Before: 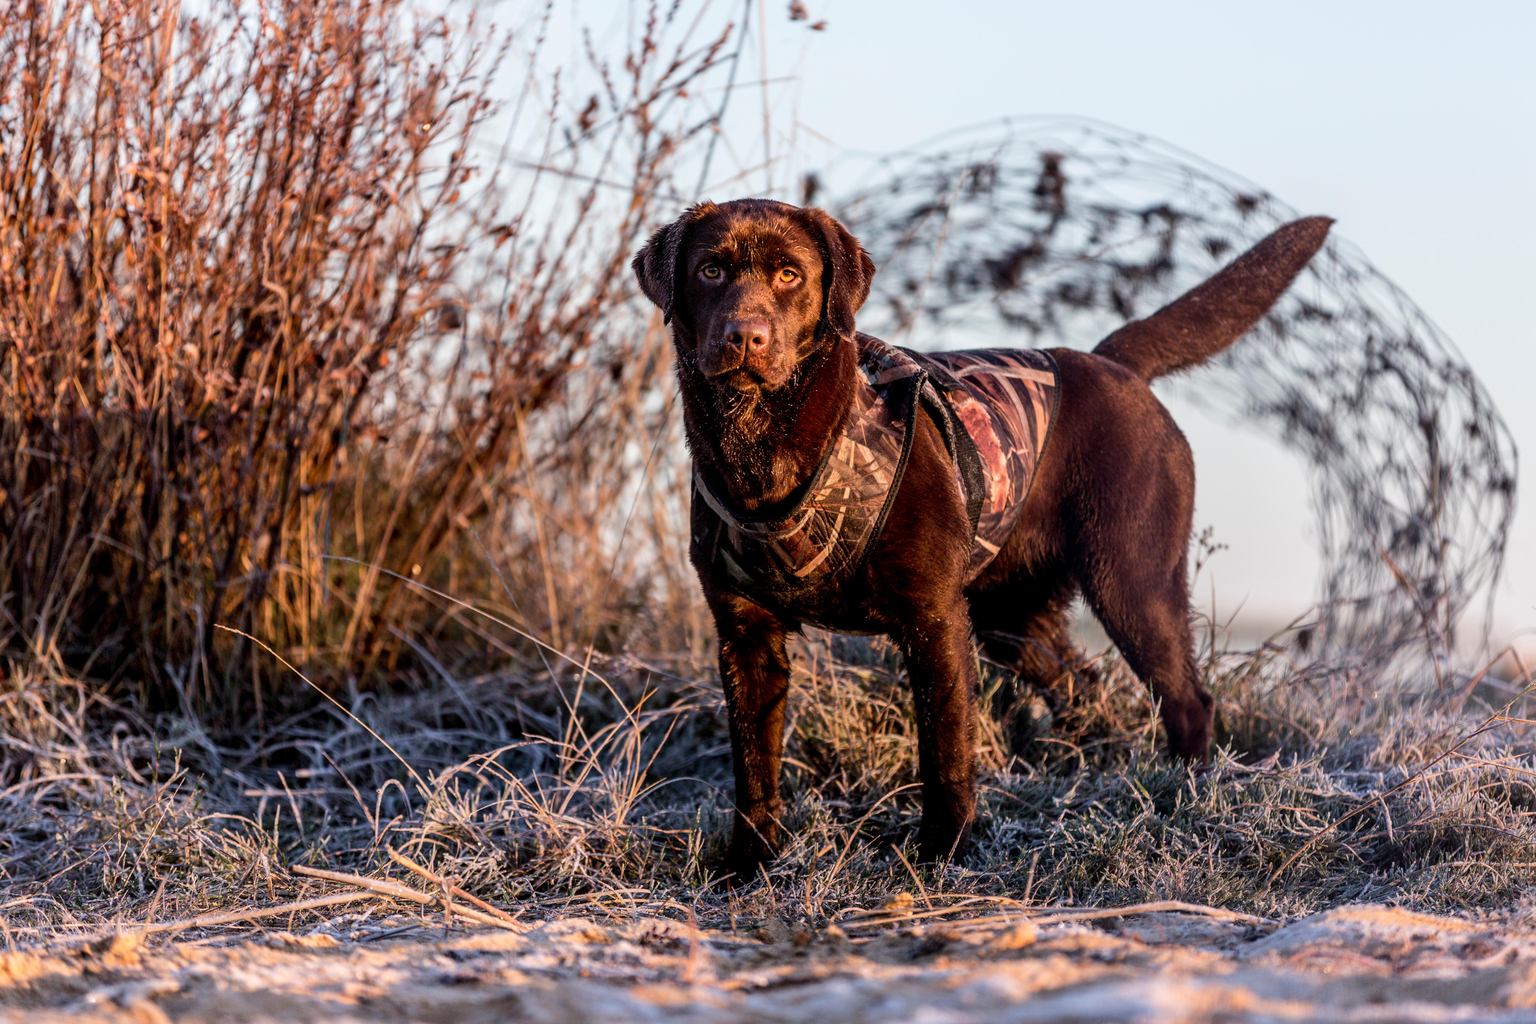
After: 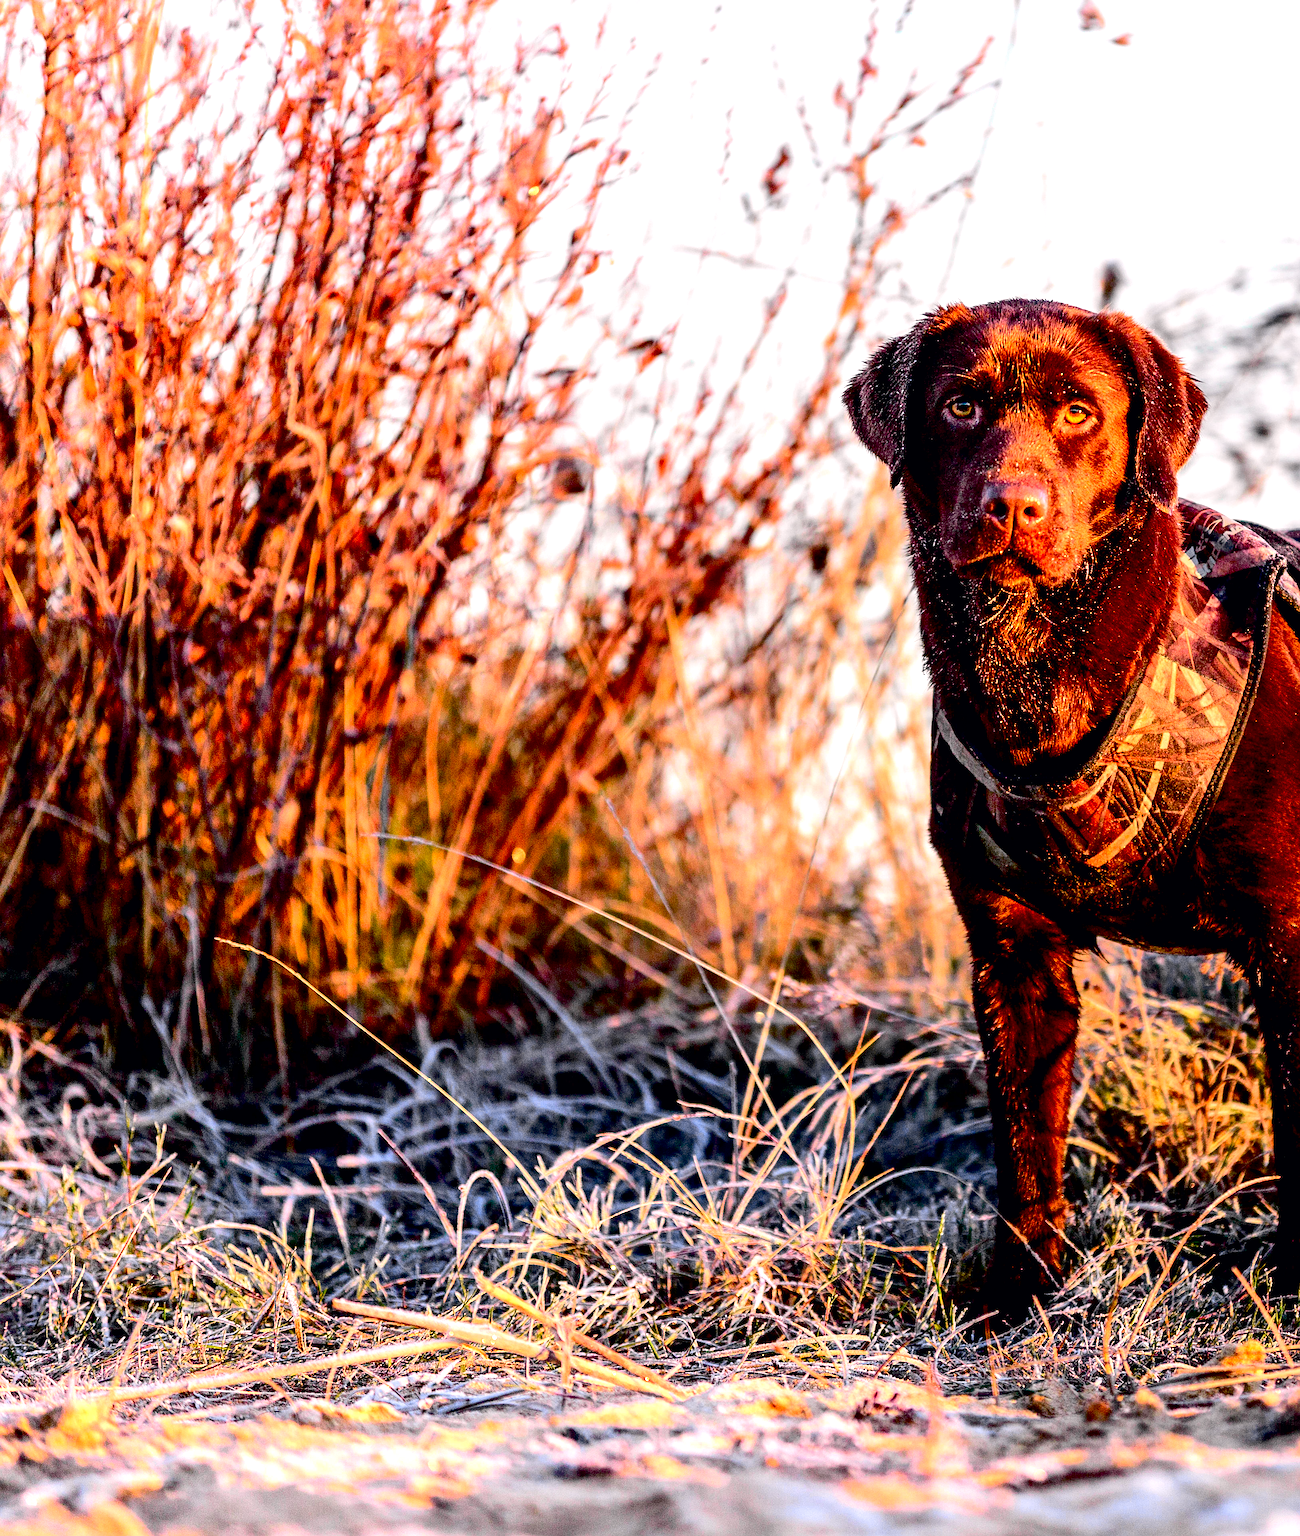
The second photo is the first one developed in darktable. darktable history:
exposure: black level correction 0.01, exposure 1 EV, compensate highlight preservation false
sharpen: on, module defaults
crop: left 4.64%, right 38.948%
color correction: highlights a* 3.52, highlights b* 2.23, saturation 1.22
tone curve: curves: ch0 [(0, 0) (0.071, 0.047) (0.266, 0.26) (0.483, 0.554) (0.753, 0.811) (1, 0.983)]; ch1 [(0, 0) (0.346, 0.307) (0.408, 0.369) (0.463, 0.443) (0.482, 0.493) (0.502, 0.5) (0.517, 0.502) (0.55, 0.548) (0.597, 0.624) (0.651, 0.698) (1, 1)]; ch2 [(0, 0) (0.346, 0.34) (0.434, 0.46) (0.485, 0.494) (0.5, 0.494) (0.517, 0.506) (0.535, 0.529) (0.583, 0.611) (0.625, 0.666) (1, 1)], color space Lab, independent channels, preserve colors none
